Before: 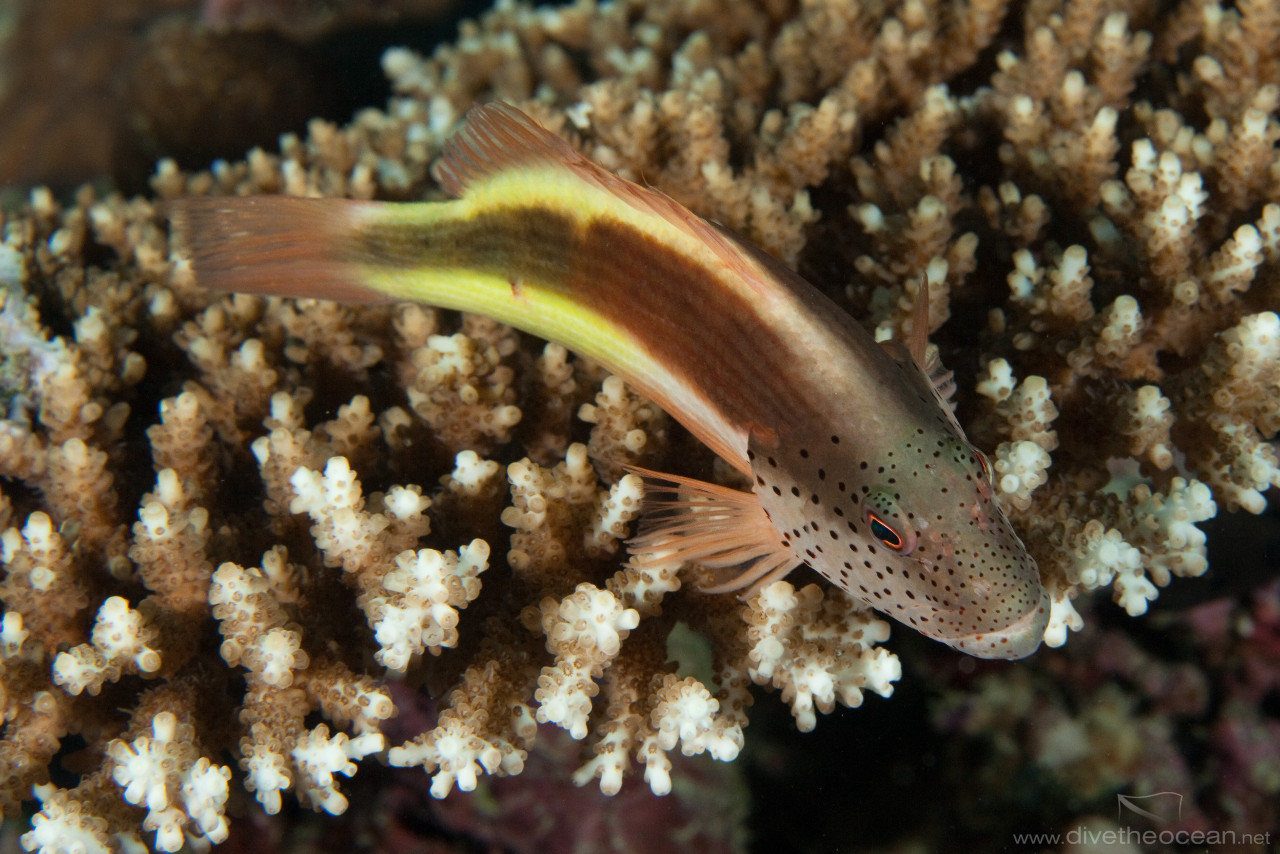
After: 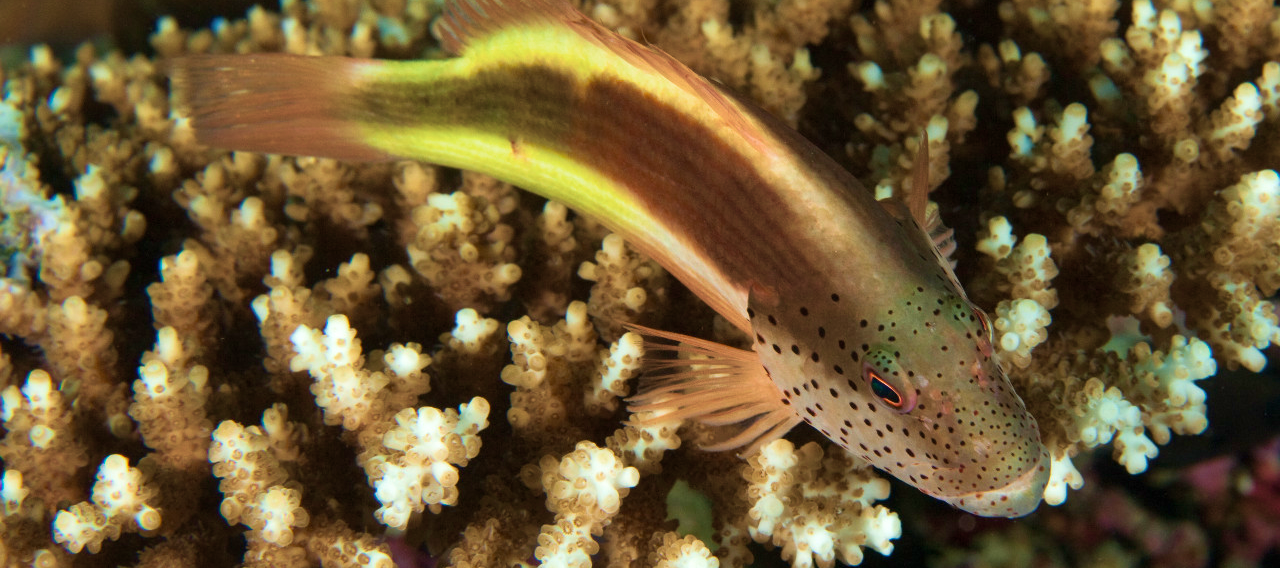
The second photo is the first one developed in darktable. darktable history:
crop: top 16.727%, bottom 16.727%
exposure: exposure 0.161 EV, compensate highlight preservation false
velvia: strength 75%
